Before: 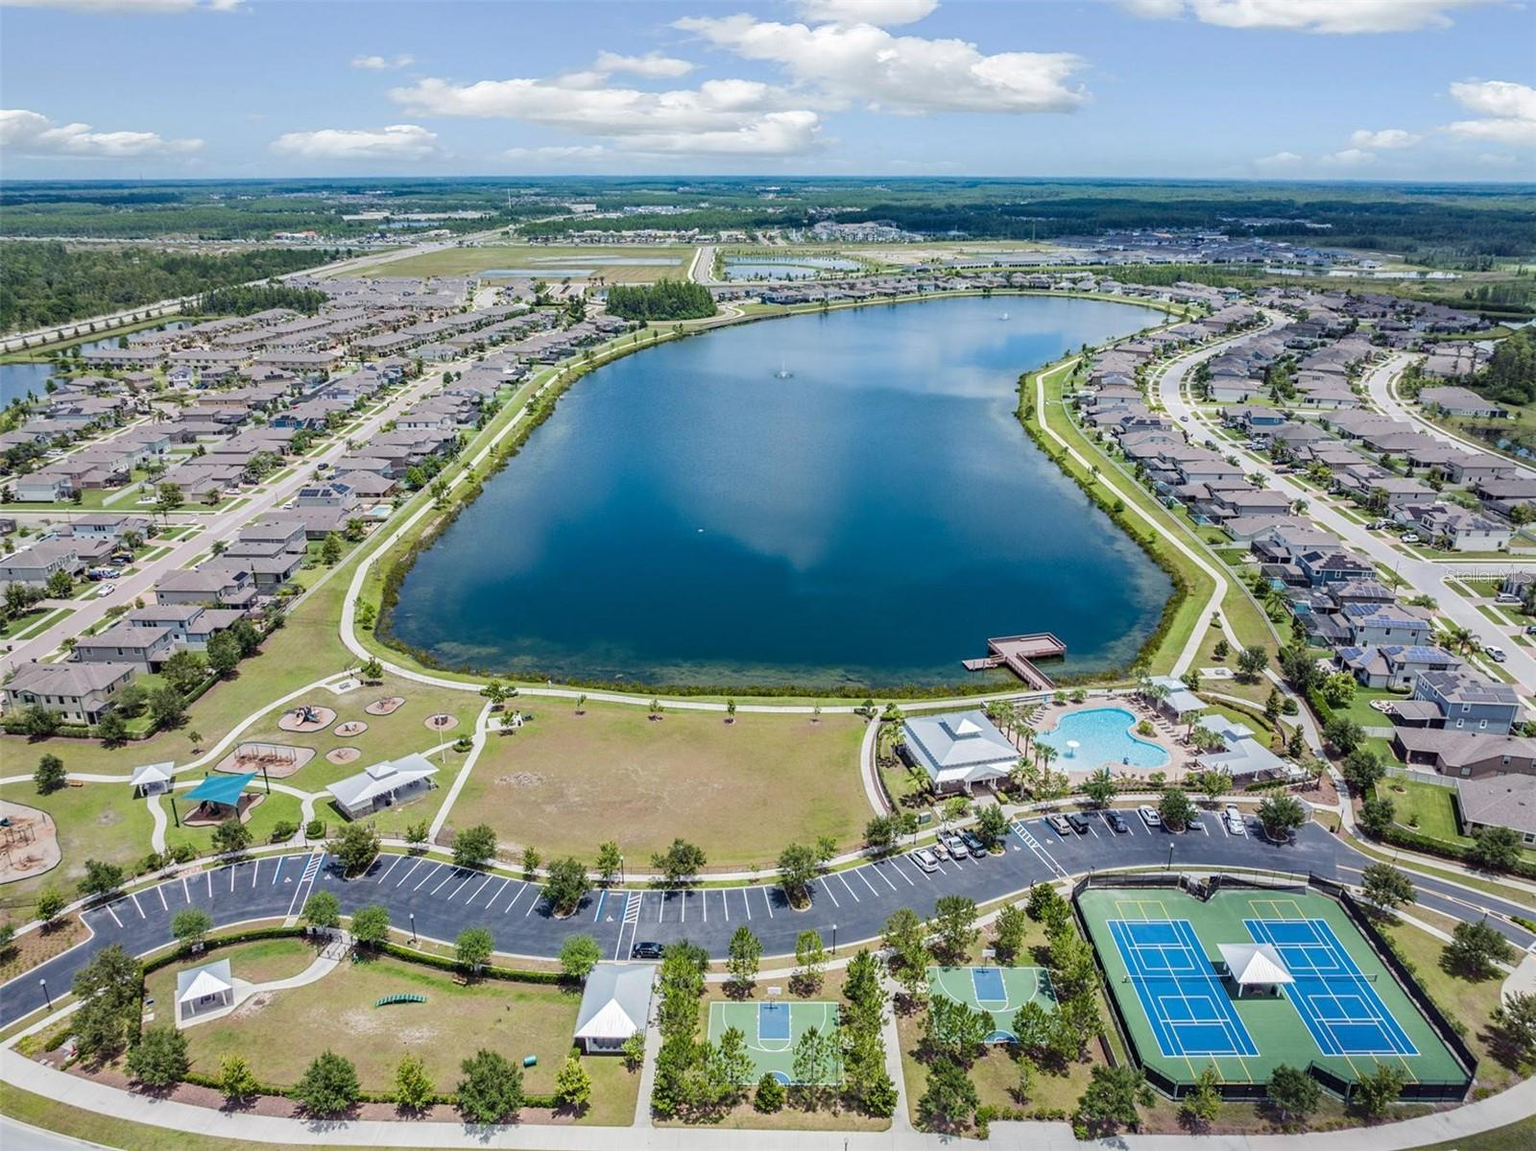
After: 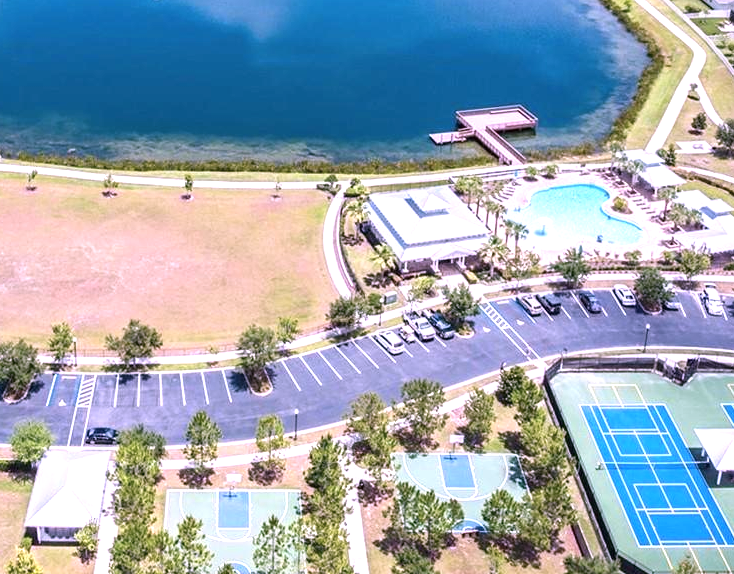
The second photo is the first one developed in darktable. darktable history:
color correction: highlights a* 16.2, highlights b* -20.4
exposure: black level correction 0, exposure 0.95 EV, compensate highlight preservation false
crop: left 35.854%, top 46.207%, right 18.219%, bottom 5.904%
